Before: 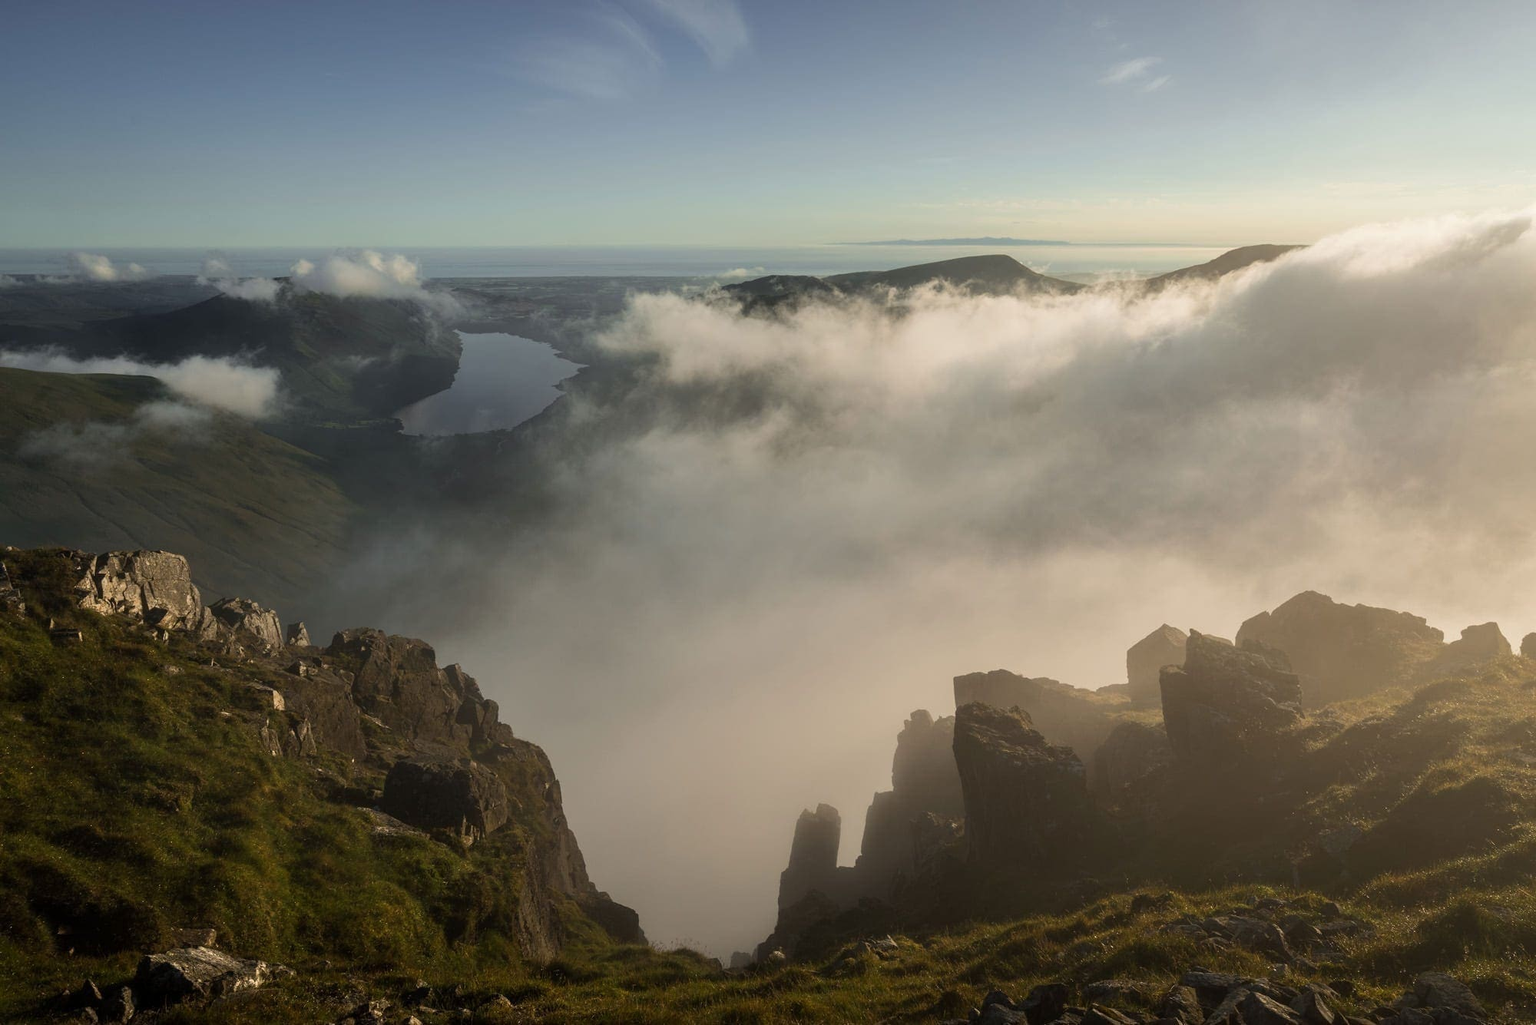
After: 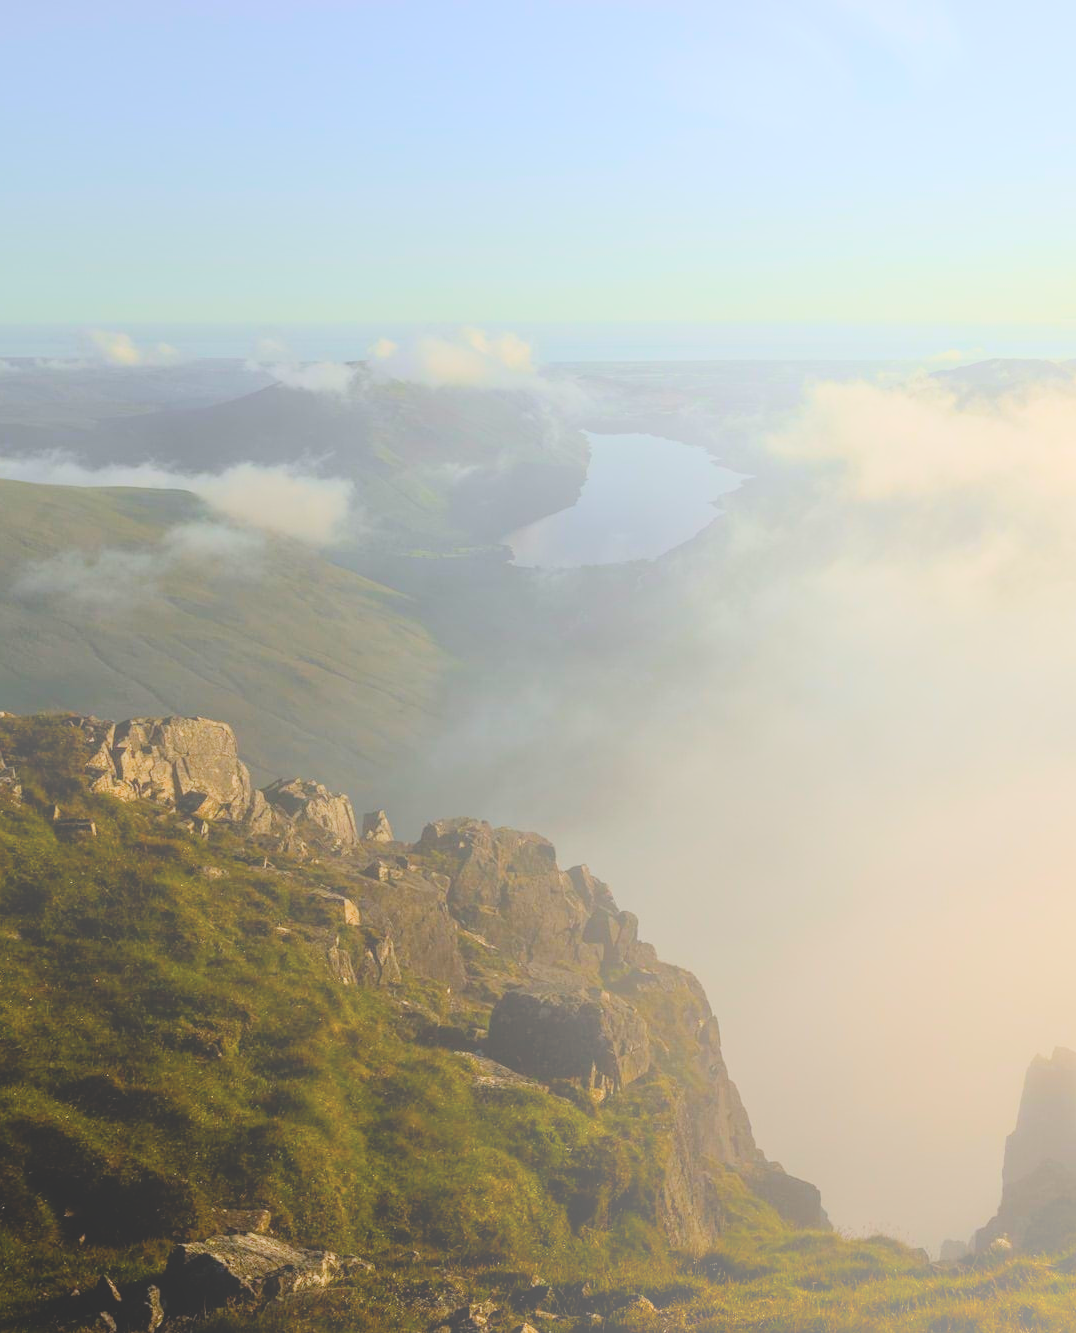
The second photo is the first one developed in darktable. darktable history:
bloom: size 70%, threshold 25%, strength 70%
crop: left 0.587%, right 45.588%, bottom 0.086%
exposure: exposure -0.04 EV, compensate highlight preservation false
tone equalizer: -8 EV 0.25 EV, -7 EV 0.417 EV, -6 EV 0.417 EV, -5 EV 0.25 EV, -3 EV -0.25 EV, -2 EV -0.417 EV, -1 EV -0.417 EV, +0 EV -0.25 EV, edges refinement/feathering 500, mask exposure compensation -1.57 EV, preserve details guided filter
color balance rgb: perceptual saturation grading › global saturation 25%, global vibrance 20%
local contrast: highlights 100%, shadows 100%, detail 120%, midtone range 0.2
filmic rgb: black relative exposure -16 EV, white relative exposure 6.12 EV, hardness 5.22
